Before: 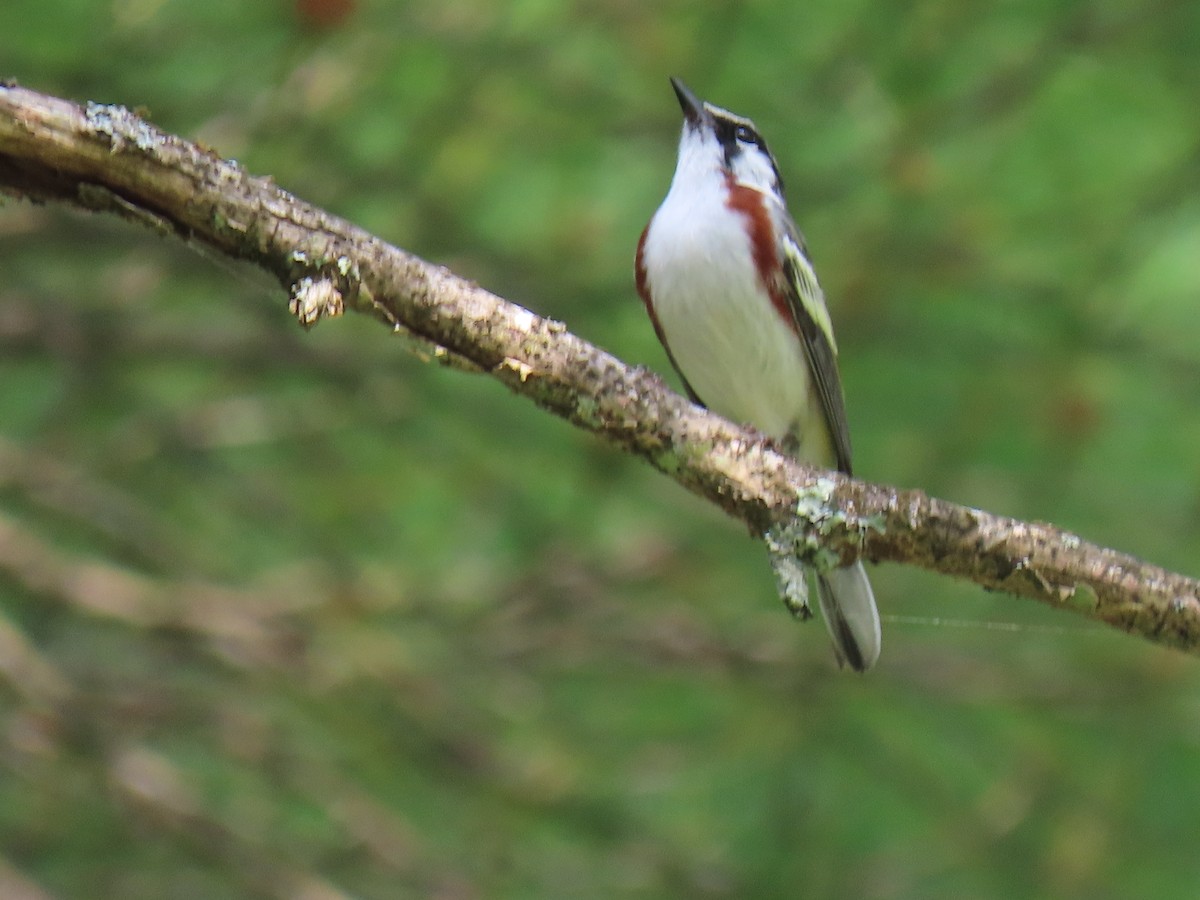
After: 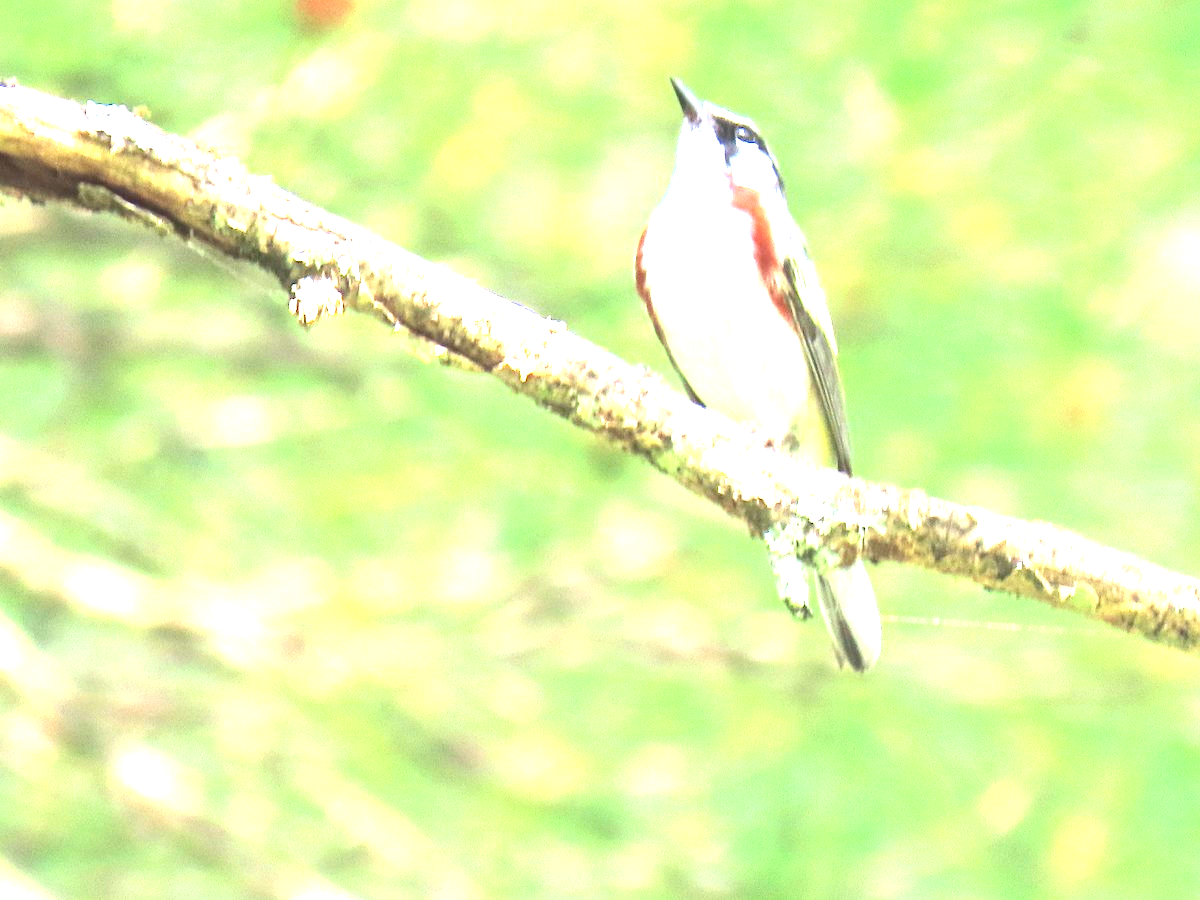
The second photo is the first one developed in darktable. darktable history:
exposure: exposure 3 EV, compensate highlight preservation false
contrast brightness saturation: contrast 0.1, brightness 0.02, saturation 0.02
tone equalizer: -7 EV 0.18 EV, -6 EV 0.12 EV, -5 EV 0.08 EV, -4 EV 0.04 EV, -2 EV -0.02 EV, -1 EV -0.04 EV, +0 EV -0.06 EV, luminance estimator HSV value / RGB max
